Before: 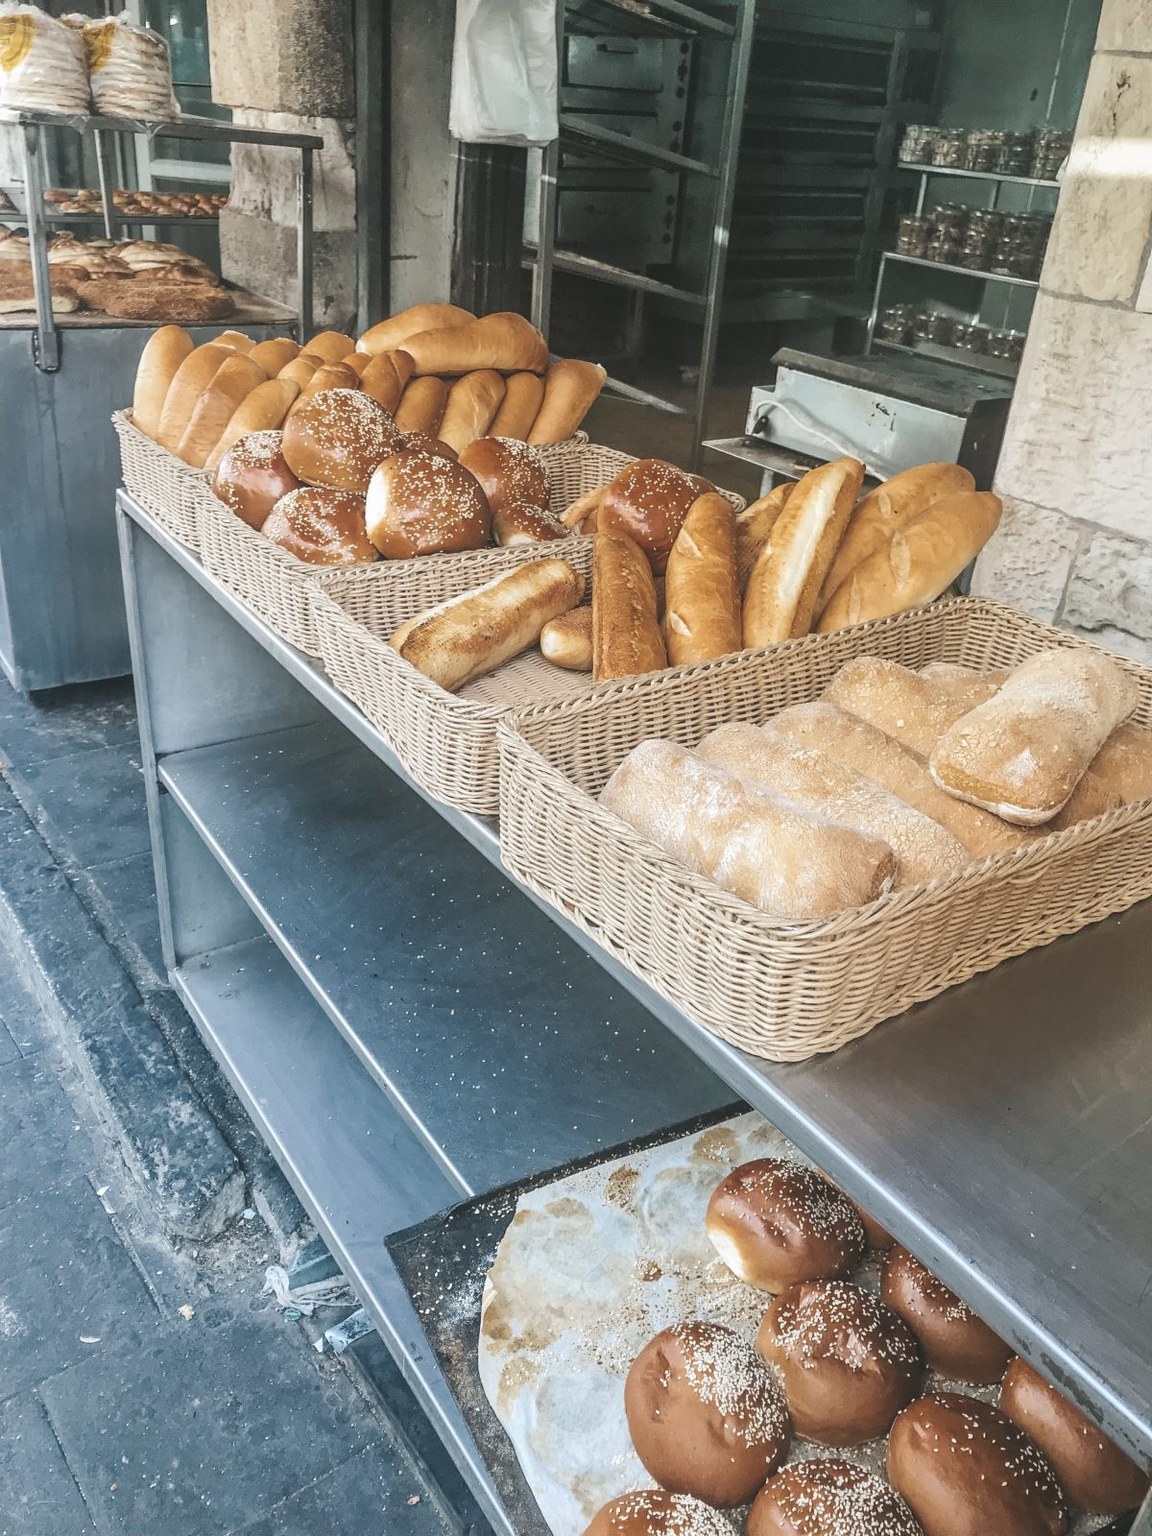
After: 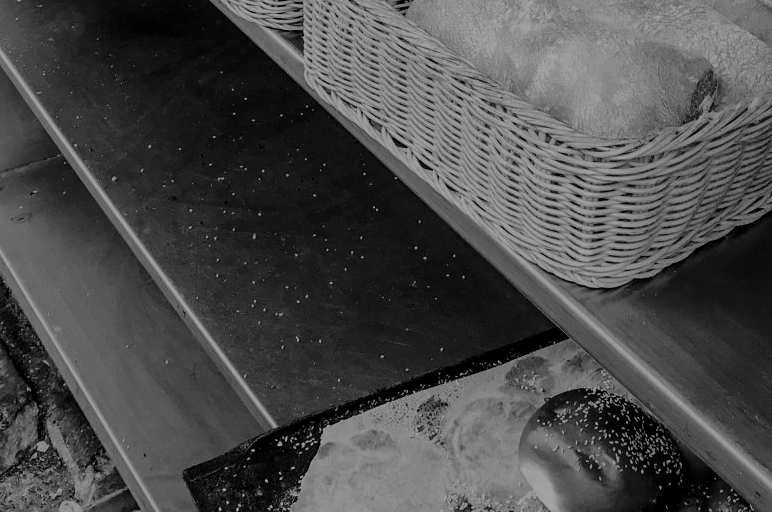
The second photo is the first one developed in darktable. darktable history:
tone equalizer: on, module defaults
filmic rgb: black relative exposure -3.21 EV, white relative exposure 7.02 EV, hardness 1.46, contrast 1.35
crop: left 18.091%, top 51.13%, right 17.525%, bottom 16.85%
contrast brightness saturation: contrast -0.03, brightness -0.59, saturation -1
color zones: curves: ch1 [(0, 0.513) (0.143, 0.524) (0.286, 0.511) (0.429, 0.506) (0.571, 0.503) (0.714, 0.503) (0.857, 0.508) (1, 0.513)]
